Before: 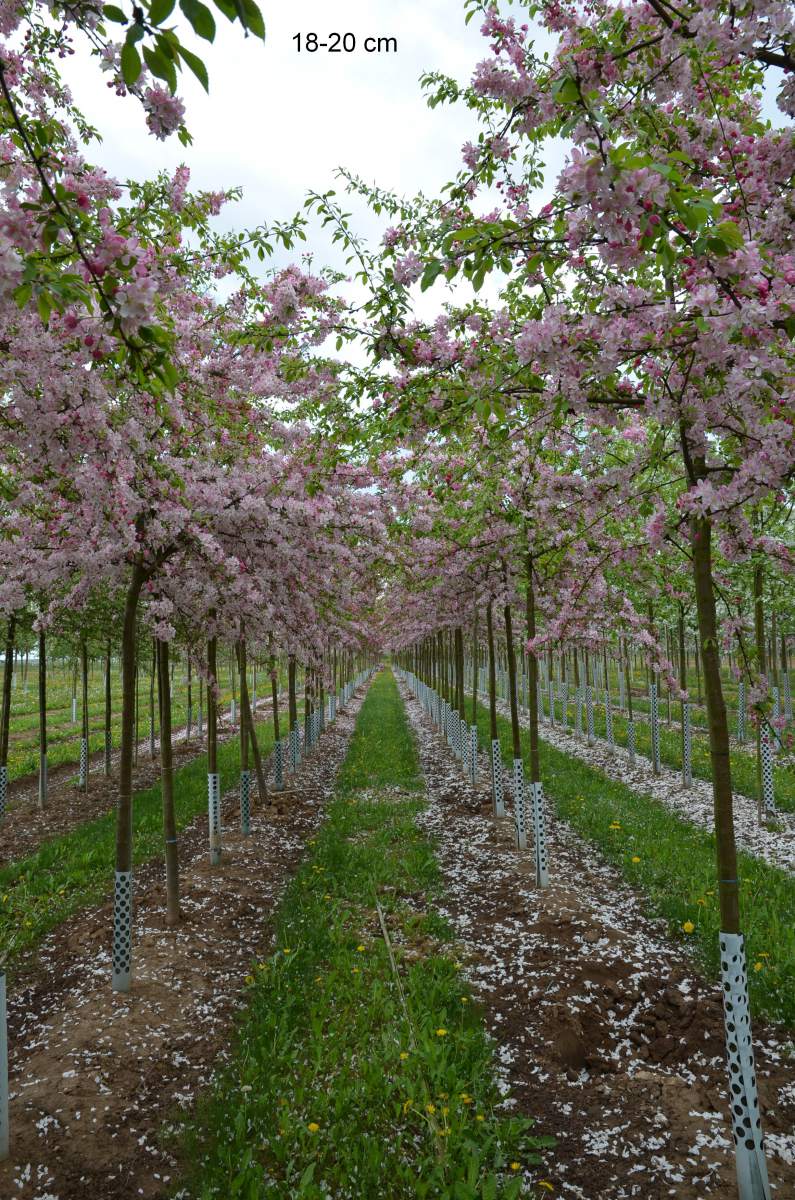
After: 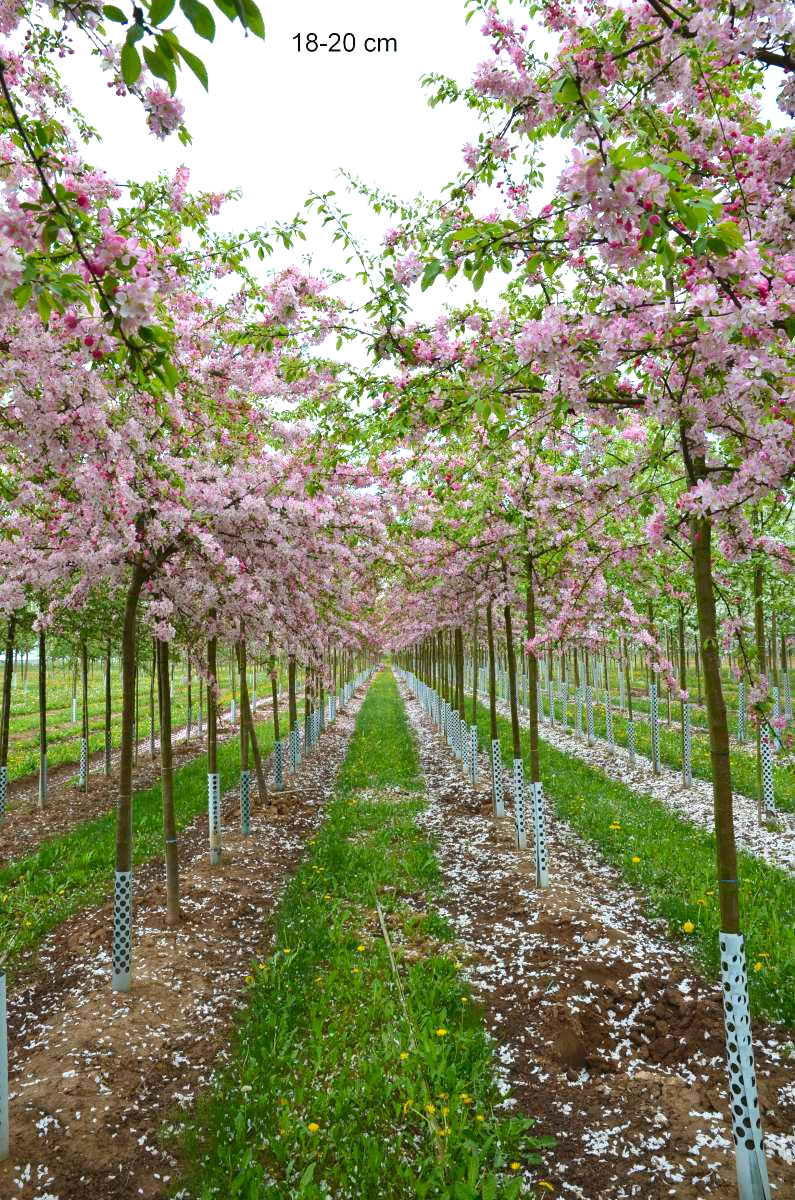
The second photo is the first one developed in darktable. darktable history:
levels: levels [0, 0.435, 0.917]
velvia: strength 10%
contrast brightness saturation: contrast 0.2, brightness 0.16, saturation 0.22
